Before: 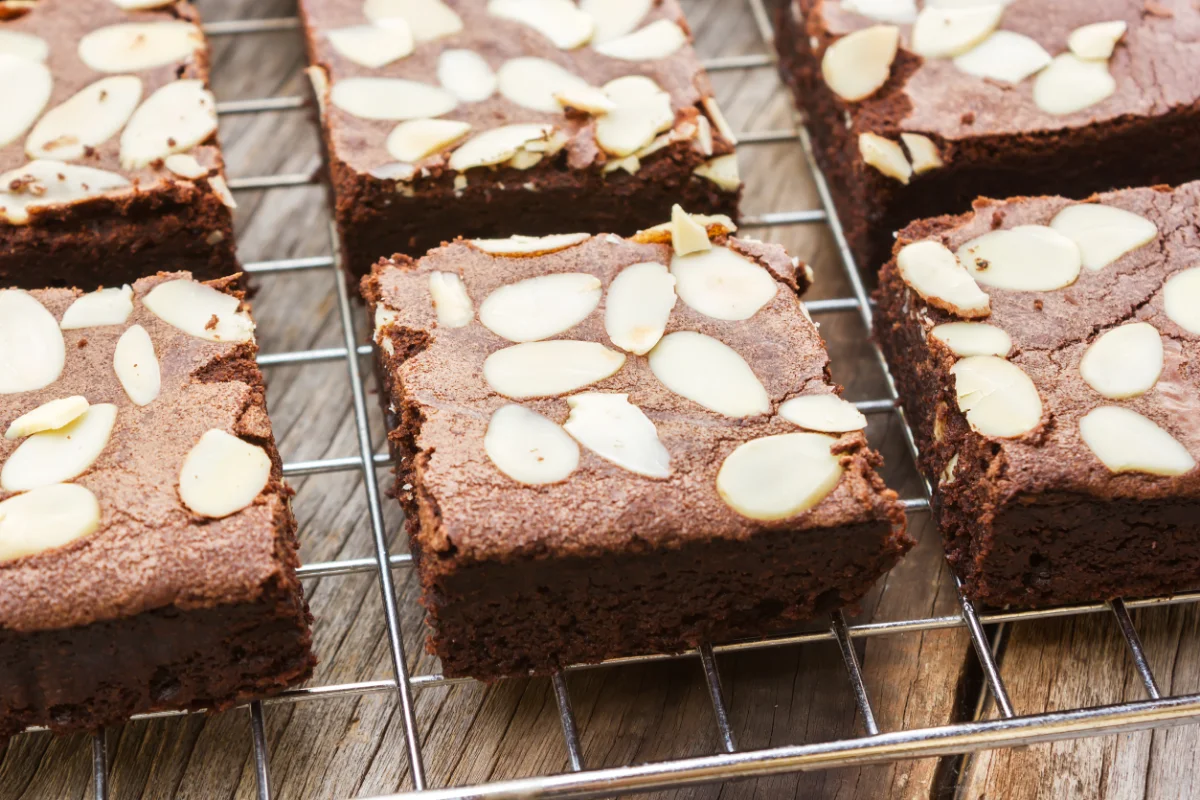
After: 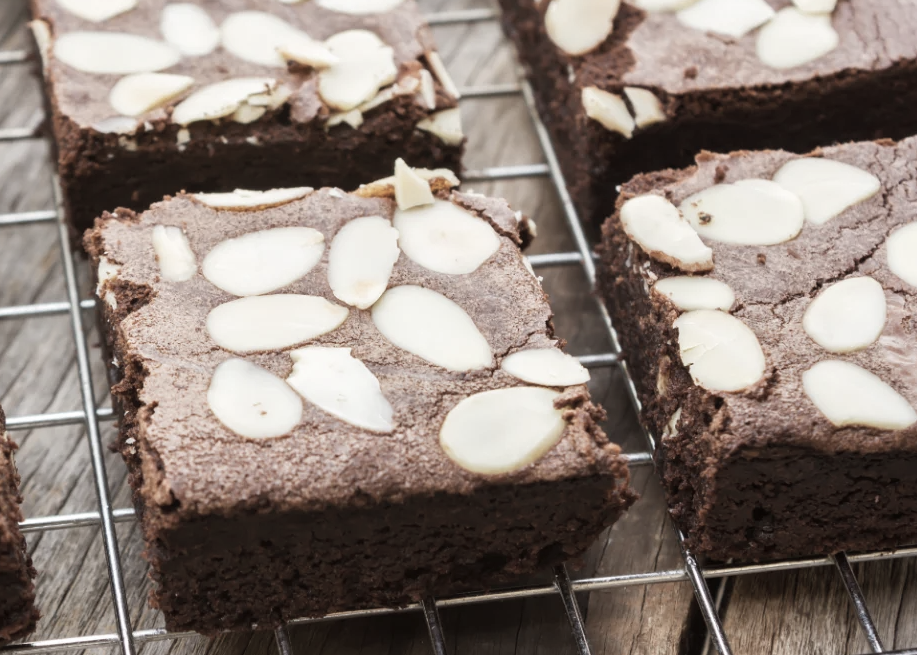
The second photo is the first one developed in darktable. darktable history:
color correction: saturation 0.5
crop: left 23.095%, top 5.827%, bottom 11.854%
